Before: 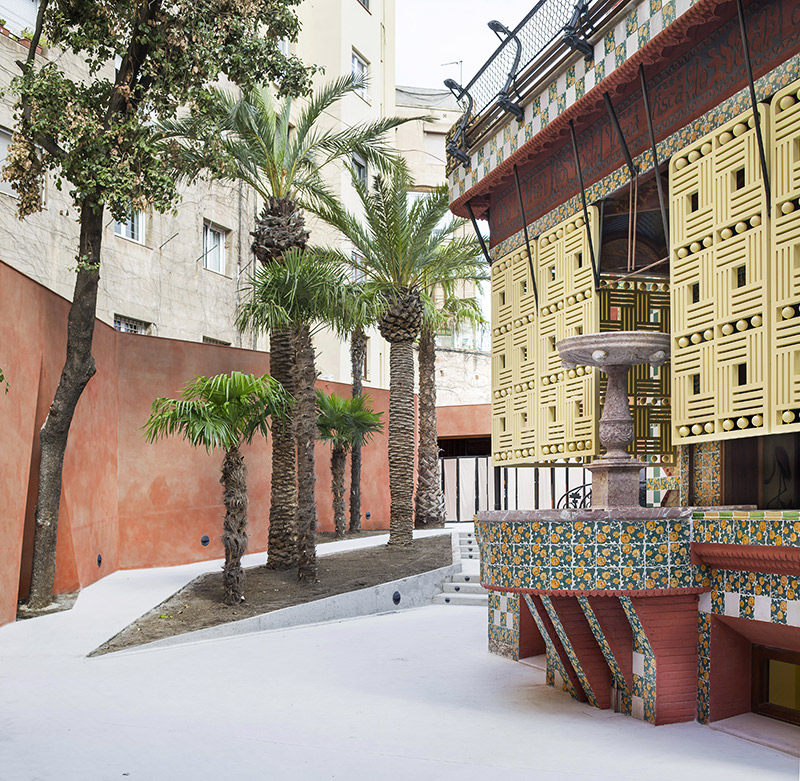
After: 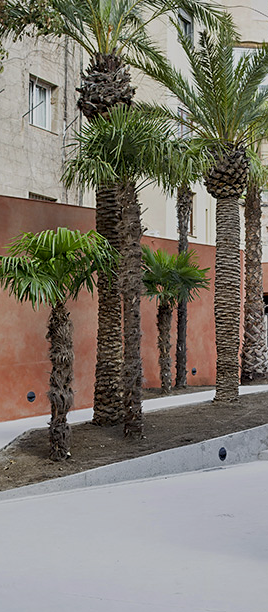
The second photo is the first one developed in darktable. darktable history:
exposure: black level correction 0.009, exposure -0.637 EV, compensate highlight preservation false
crop and rotate: left 21.77%, top 18.528%, right 44.676%, bottom 2.997%
sharpen: amount 0.2
